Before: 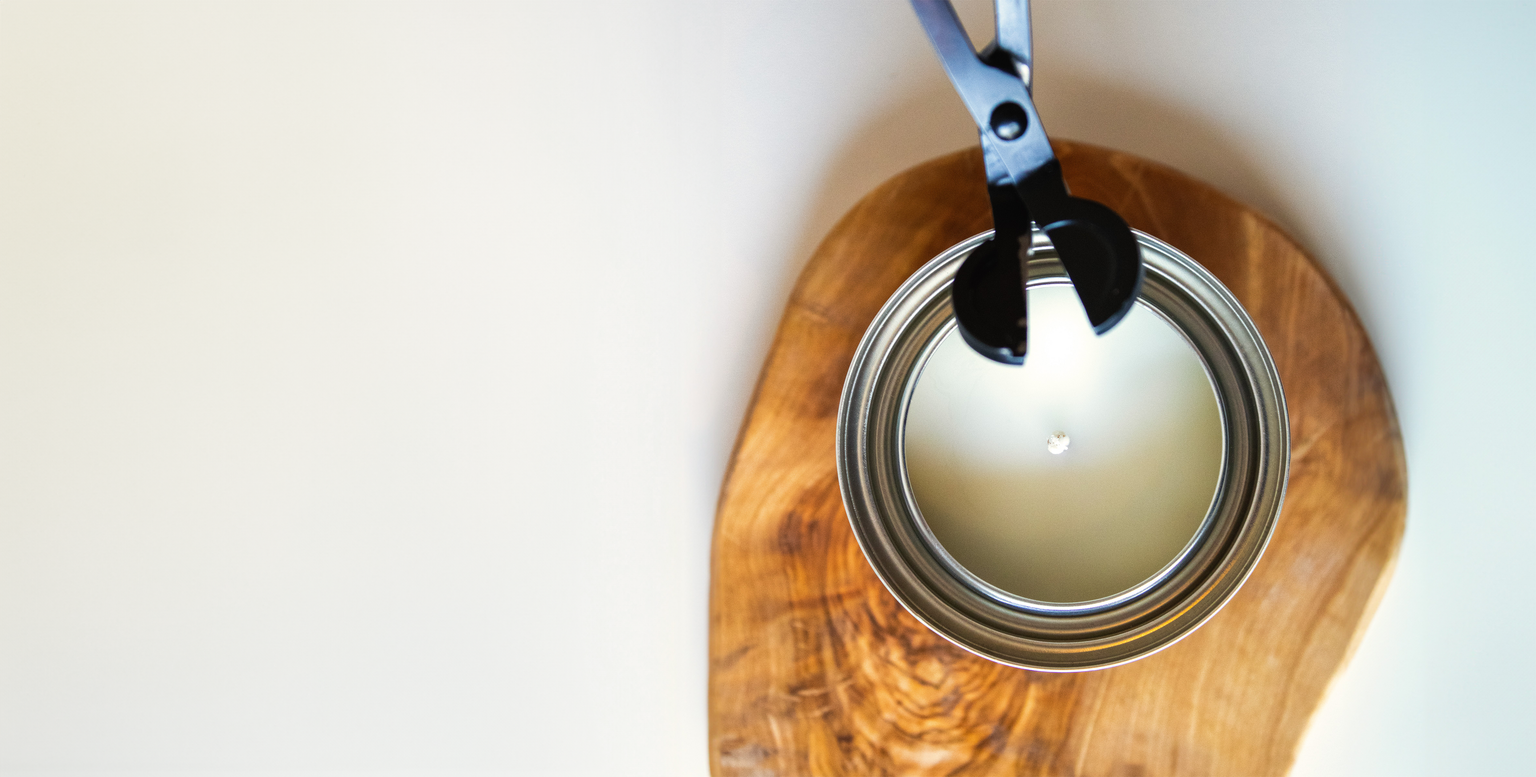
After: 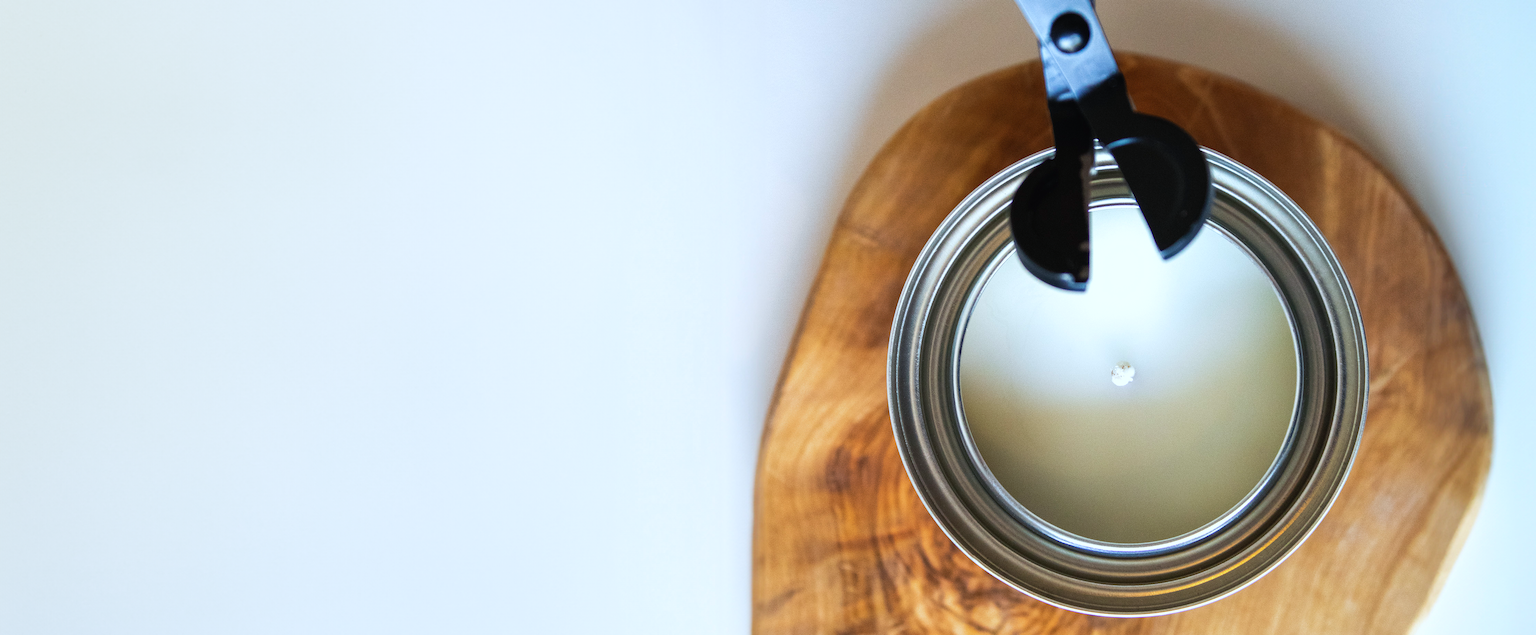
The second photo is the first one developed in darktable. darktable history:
color calibration: illuminant custom, x 0.368, y 0.373, temperature 4330.32 K
crop and rotate: angle 0.03°, top 11.643%, right 5.651%, bottom 11.189%
